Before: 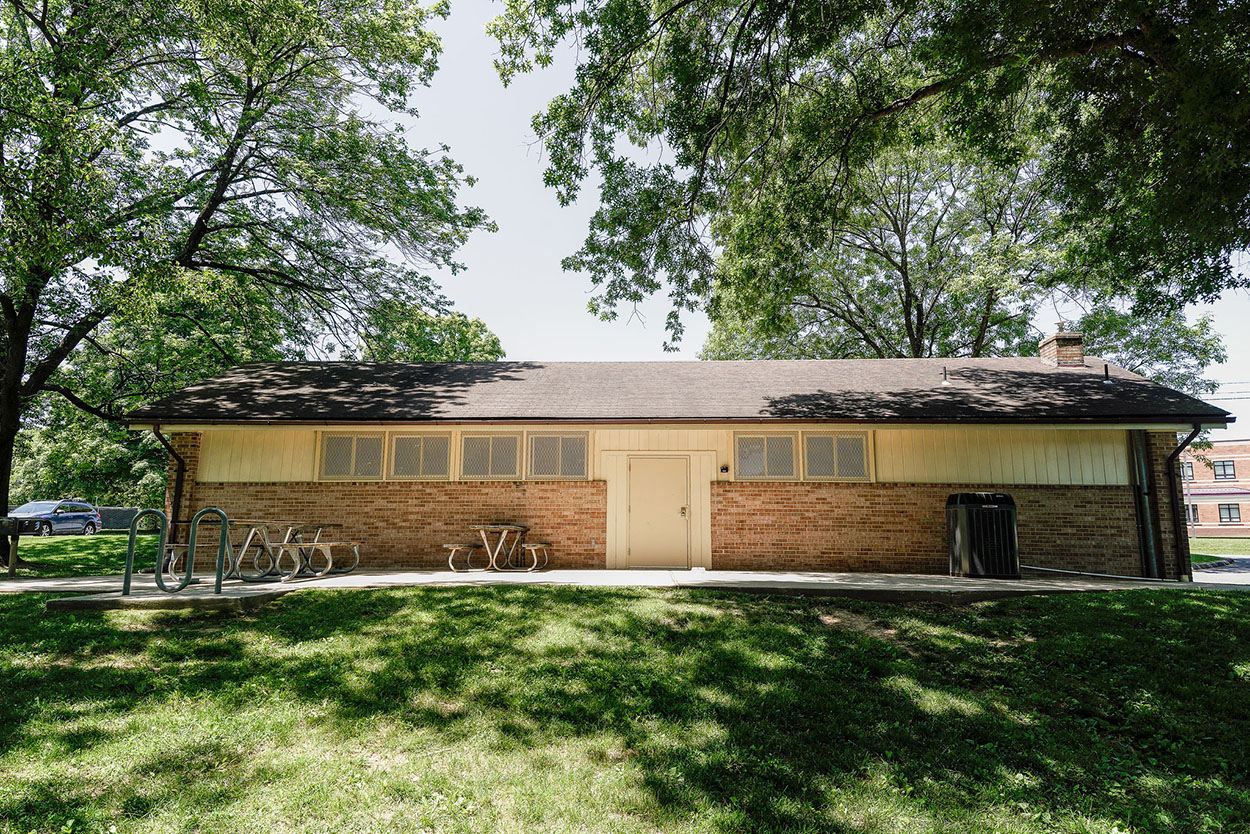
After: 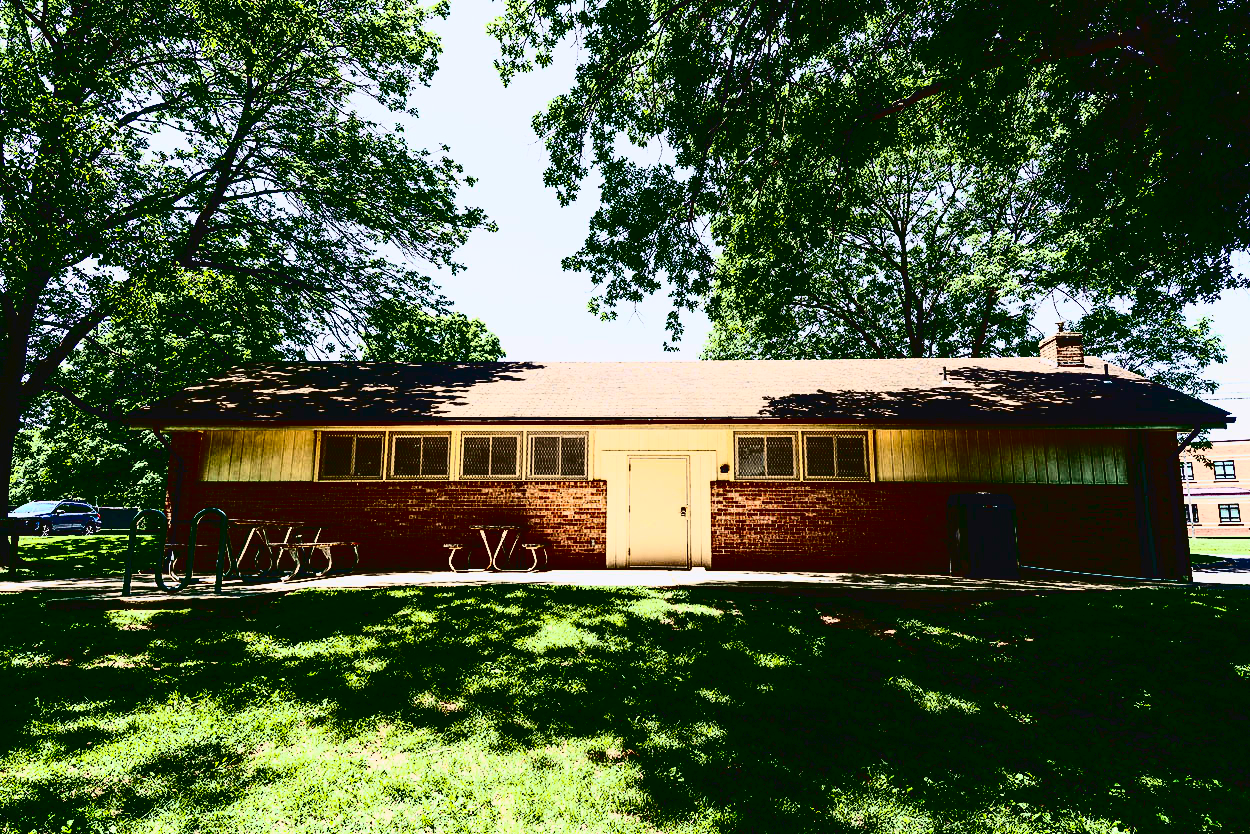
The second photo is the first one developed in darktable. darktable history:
contrast brightness saturation: contrast 0.77, brightness -1, saturation 1
tone curve: curves: ch0 [(0, 0.039) (0.104, 0.094) (0.285, 0.301) (0.673, 0.796) (0.845, 0.932) (0.994, 0.971)]; ch1 [(0, 0) (0.356, 0.385) (0.424, 0.405) (0.498, 0.502) (0.586, 0.57) (0.657, 0.642) (1, 1)]; ch2 [(0, 0) (0.424, 0.438) (0.46, 0.453) (0.515, 0.505) (0.557, 0.57) (0.612, 0.583) (0.722, 0.67) (1, 1)], color space Lab, independent channels, preserve colors none
